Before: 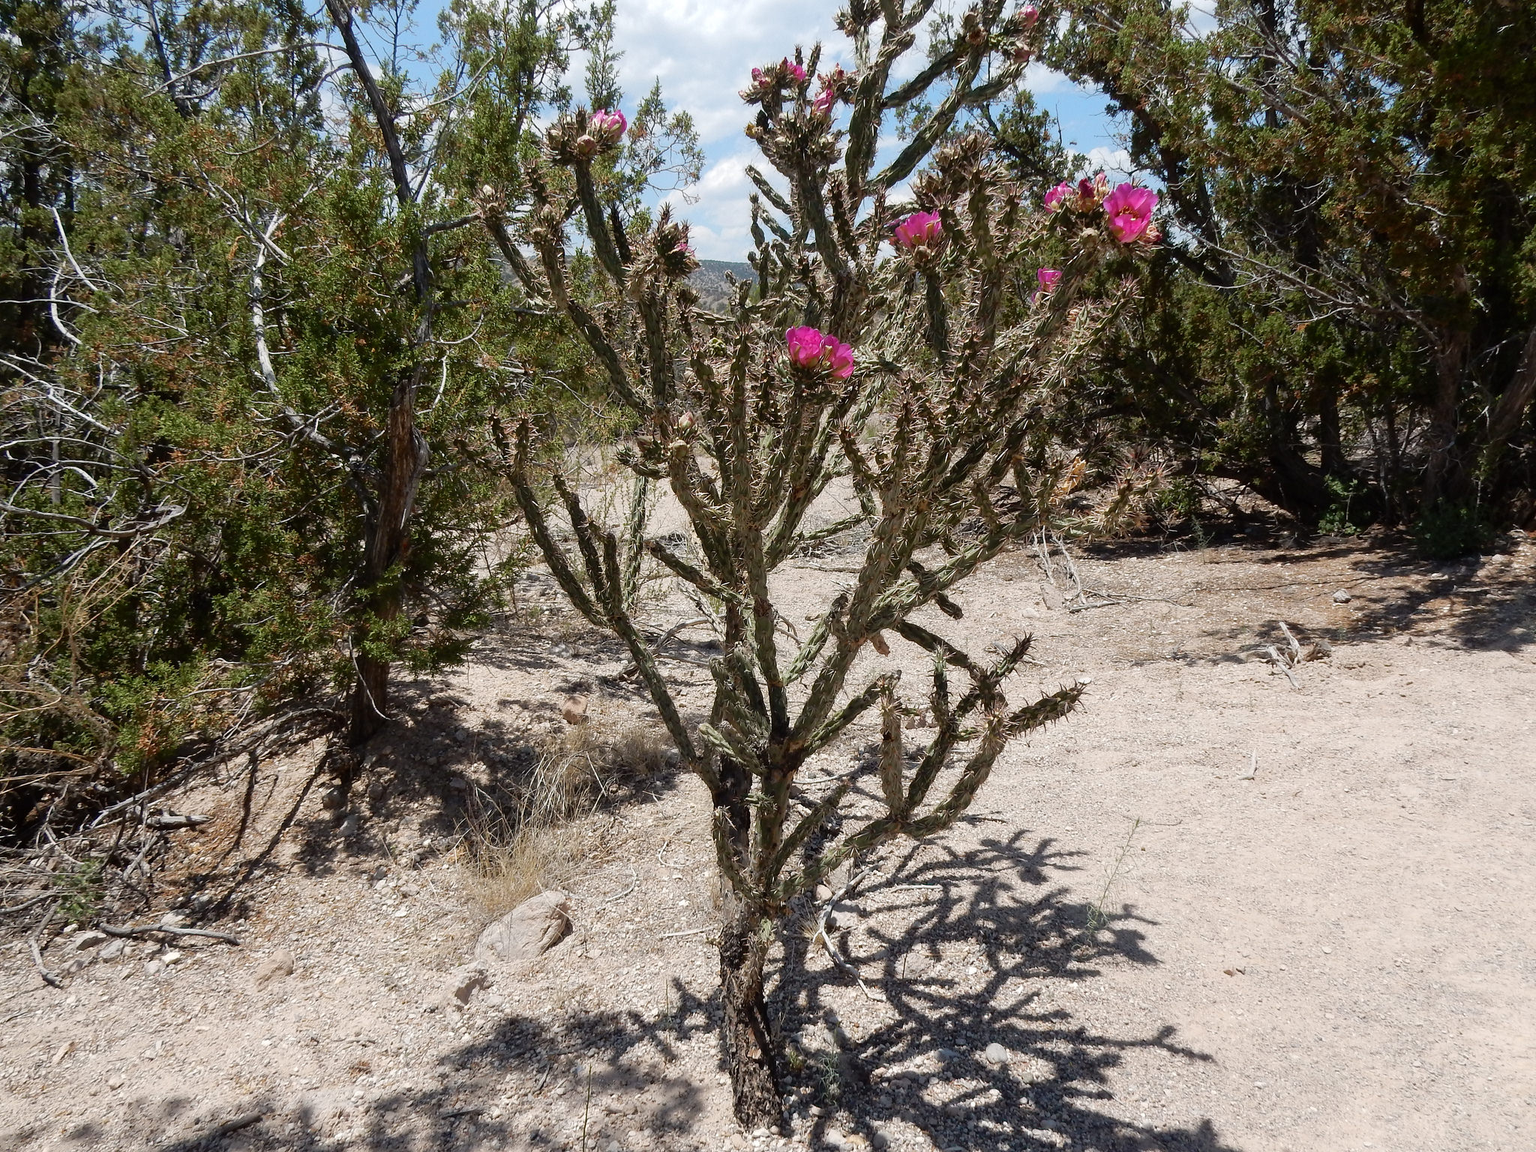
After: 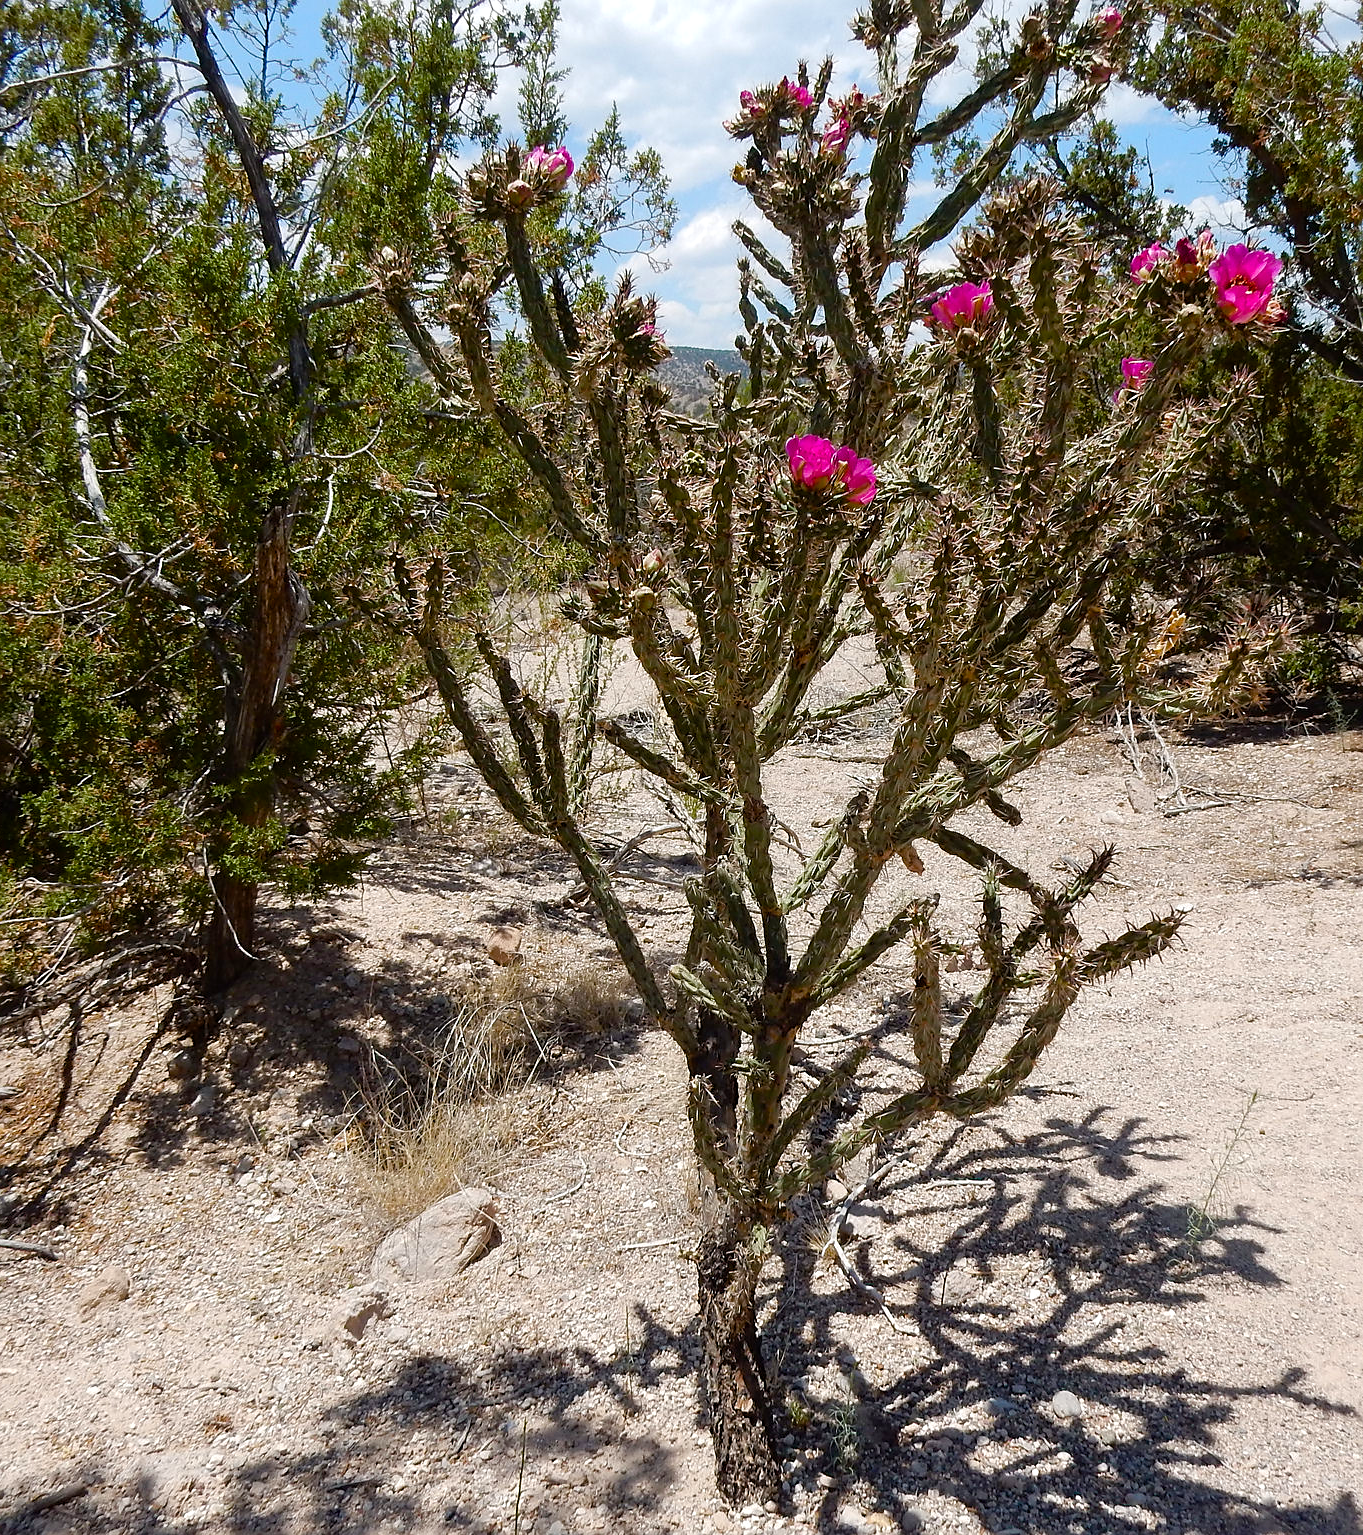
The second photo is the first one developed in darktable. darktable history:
color balance rgb: power › hue 61.99°, linear chroma grading › global chroma 15.287%, perceptual saturation grading › global saturation 20%, perceptual saturation grading › highlights -24.948%, perceptual saturation grading › shadows 24.404%, global vibrance 5.095%, contrast 3.098%
sharpen: radius 1.881, amount 0.412, threshold 1.223
crop and rotate: left 12.796%, right 20.622%
